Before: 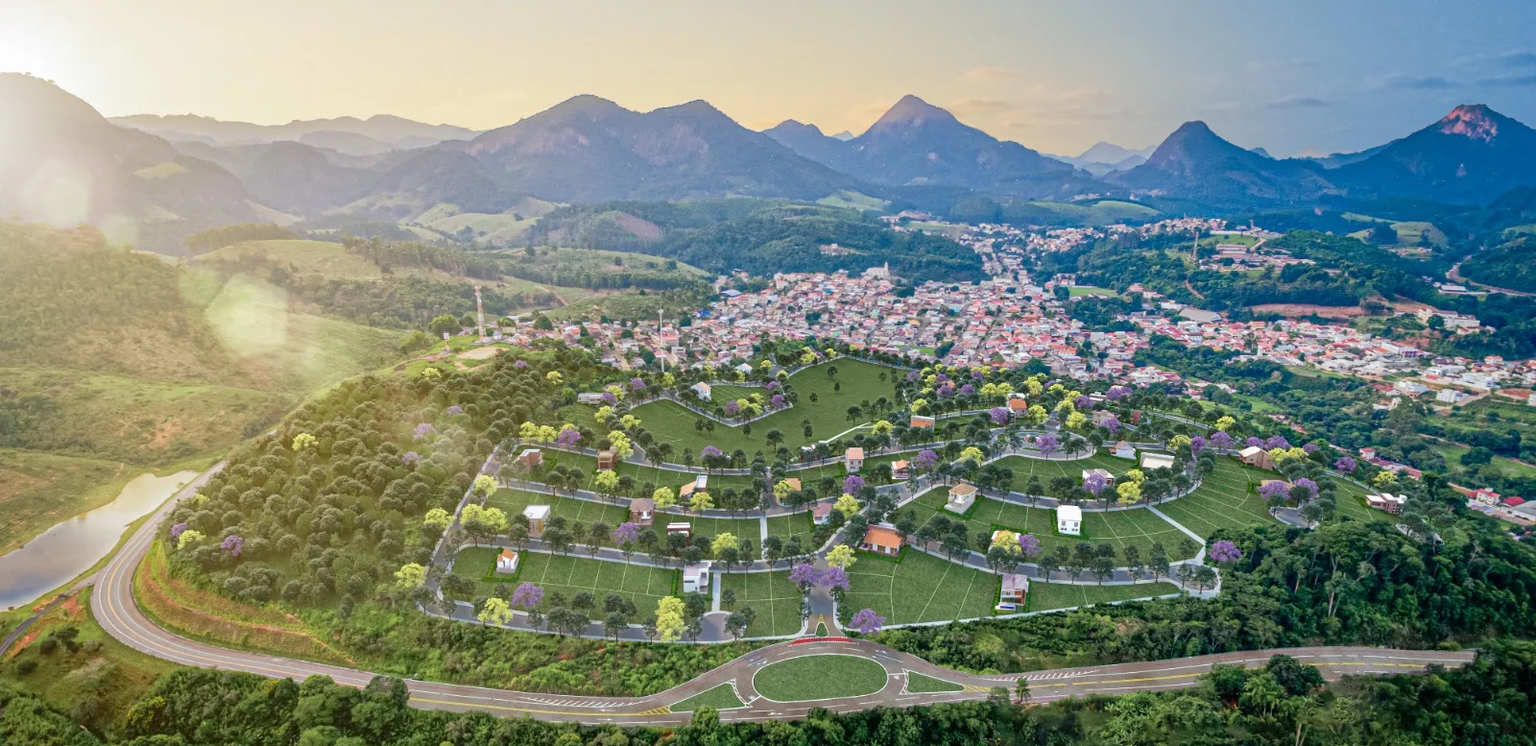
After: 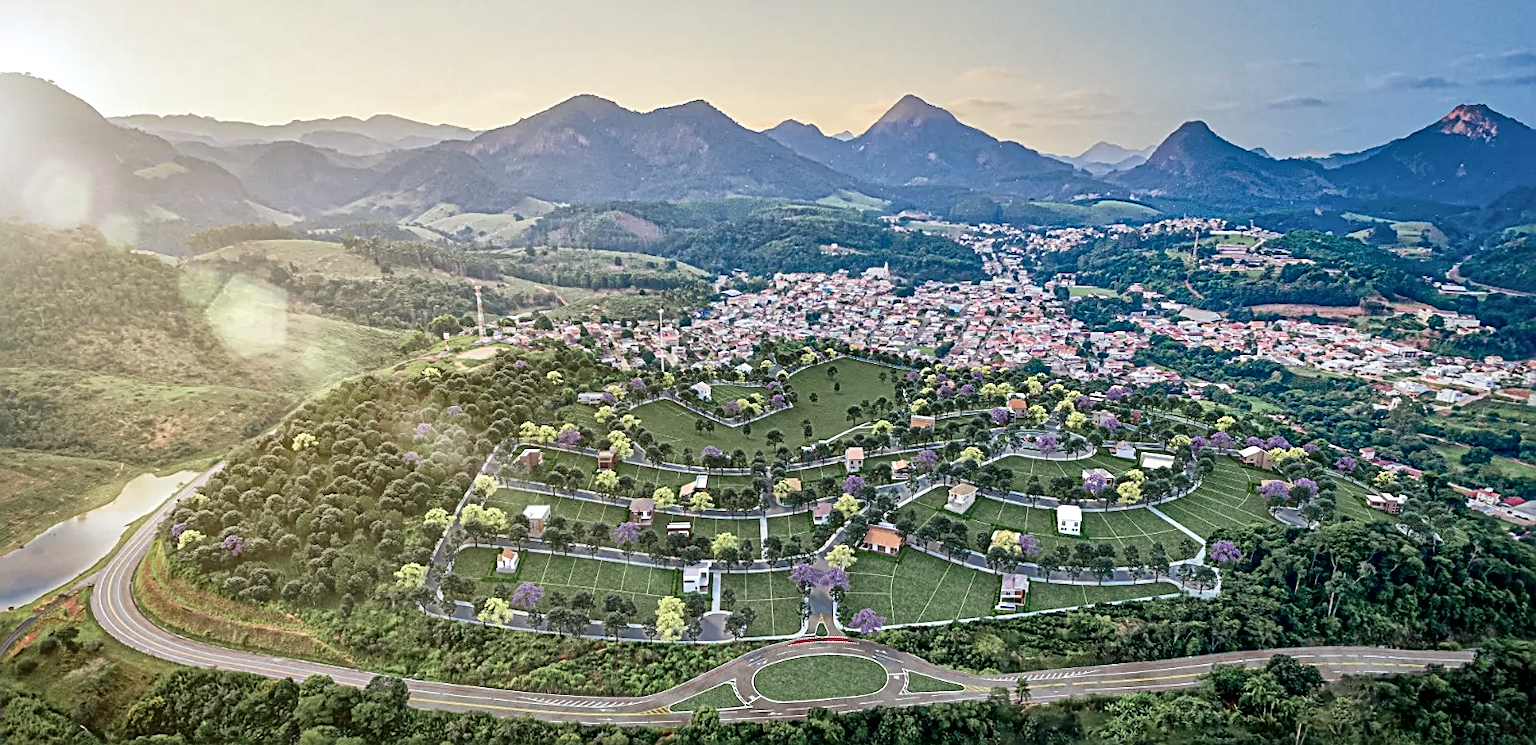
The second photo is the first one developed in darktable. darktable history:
local contrast: mode bilateral grid, contrast 20, coarseness 50, detail 150%, midtone range 0.2
color zones: curves: ch0 [(0, 0.5) (0.143, 0.5) (0.286, 0.5) (0.429, 0.504) (0.571, 0.5) (0.714, 0.509) (0.857, 0.5) (1, 0.5)]; ch1 [(0, 0.425) (0.143, 0.425) (0.286, 0.375) (0.429, 0.405) (0.571, 0.5) (0.714, 0.47) (0.857, 0.425) (1, 0.435)]; ch2 [(0, 0.5) (0.143, 0.5) (0.286, 0.5) (0.429, 0.517) (0.571, 0.5) (0.714, 0.51) (0.857, 0.5) (1, 0.5)]
sharpen: radius 2.676, amount 0.669
white balance: red 0.988, blue 1.017
